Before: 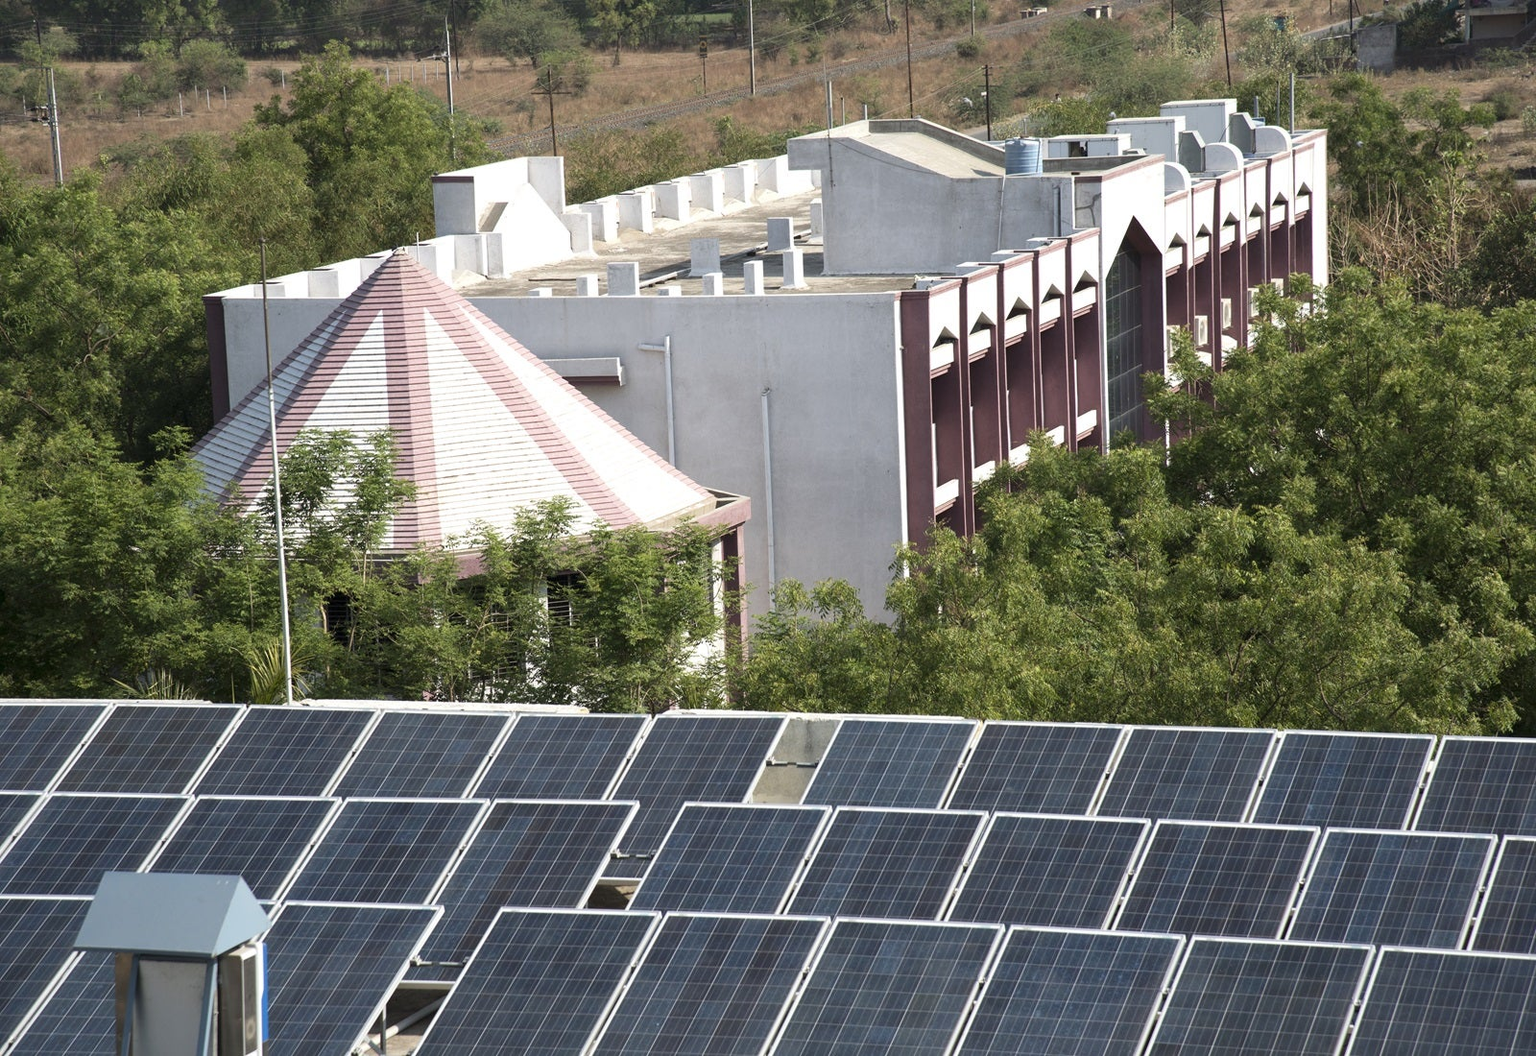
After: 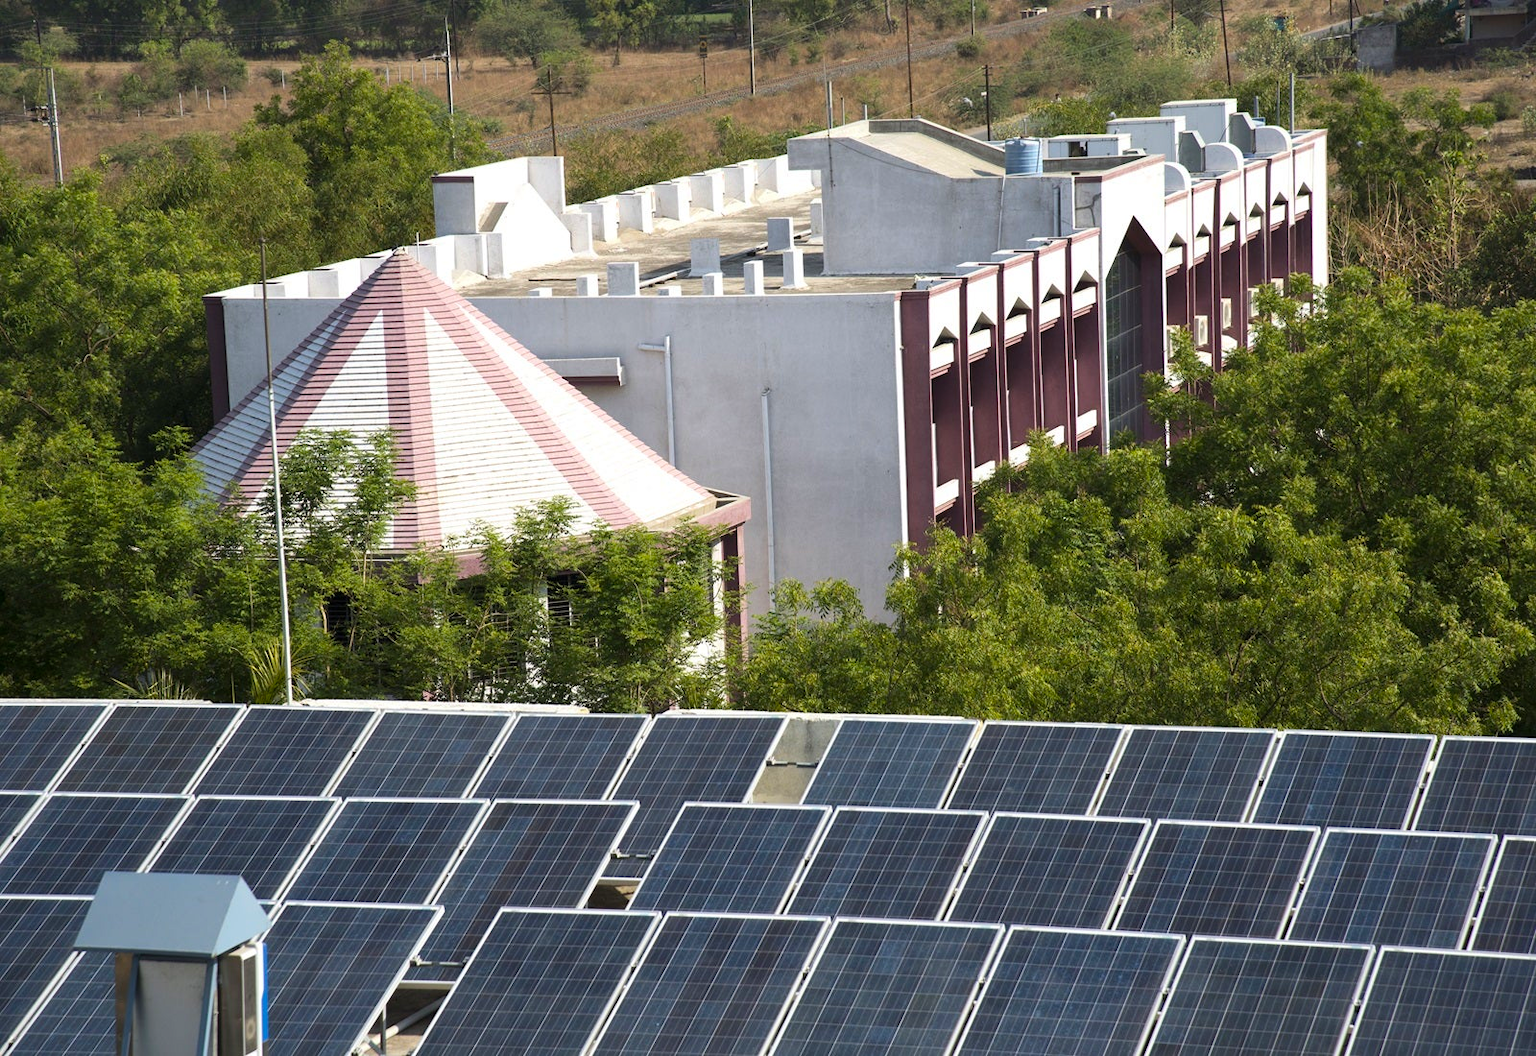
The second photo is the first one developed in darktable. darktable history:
color balance rgb: shadows lift › luminance -20.182%, perceptual saturation grading › global saturation 29.502%, global vibrance 20%
